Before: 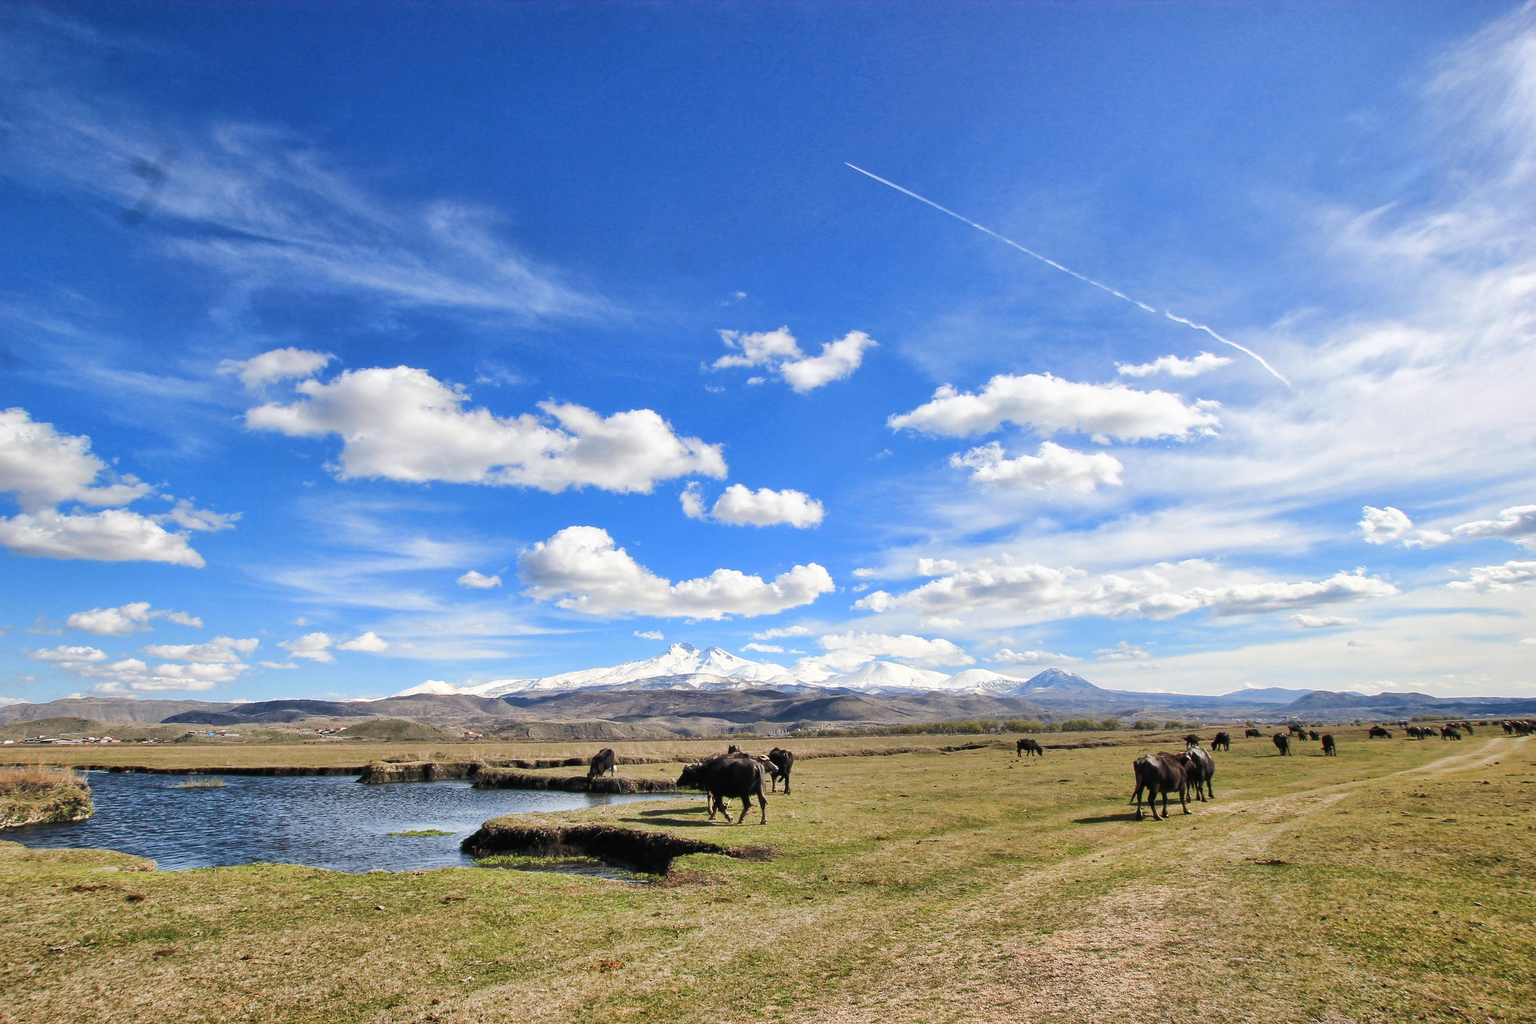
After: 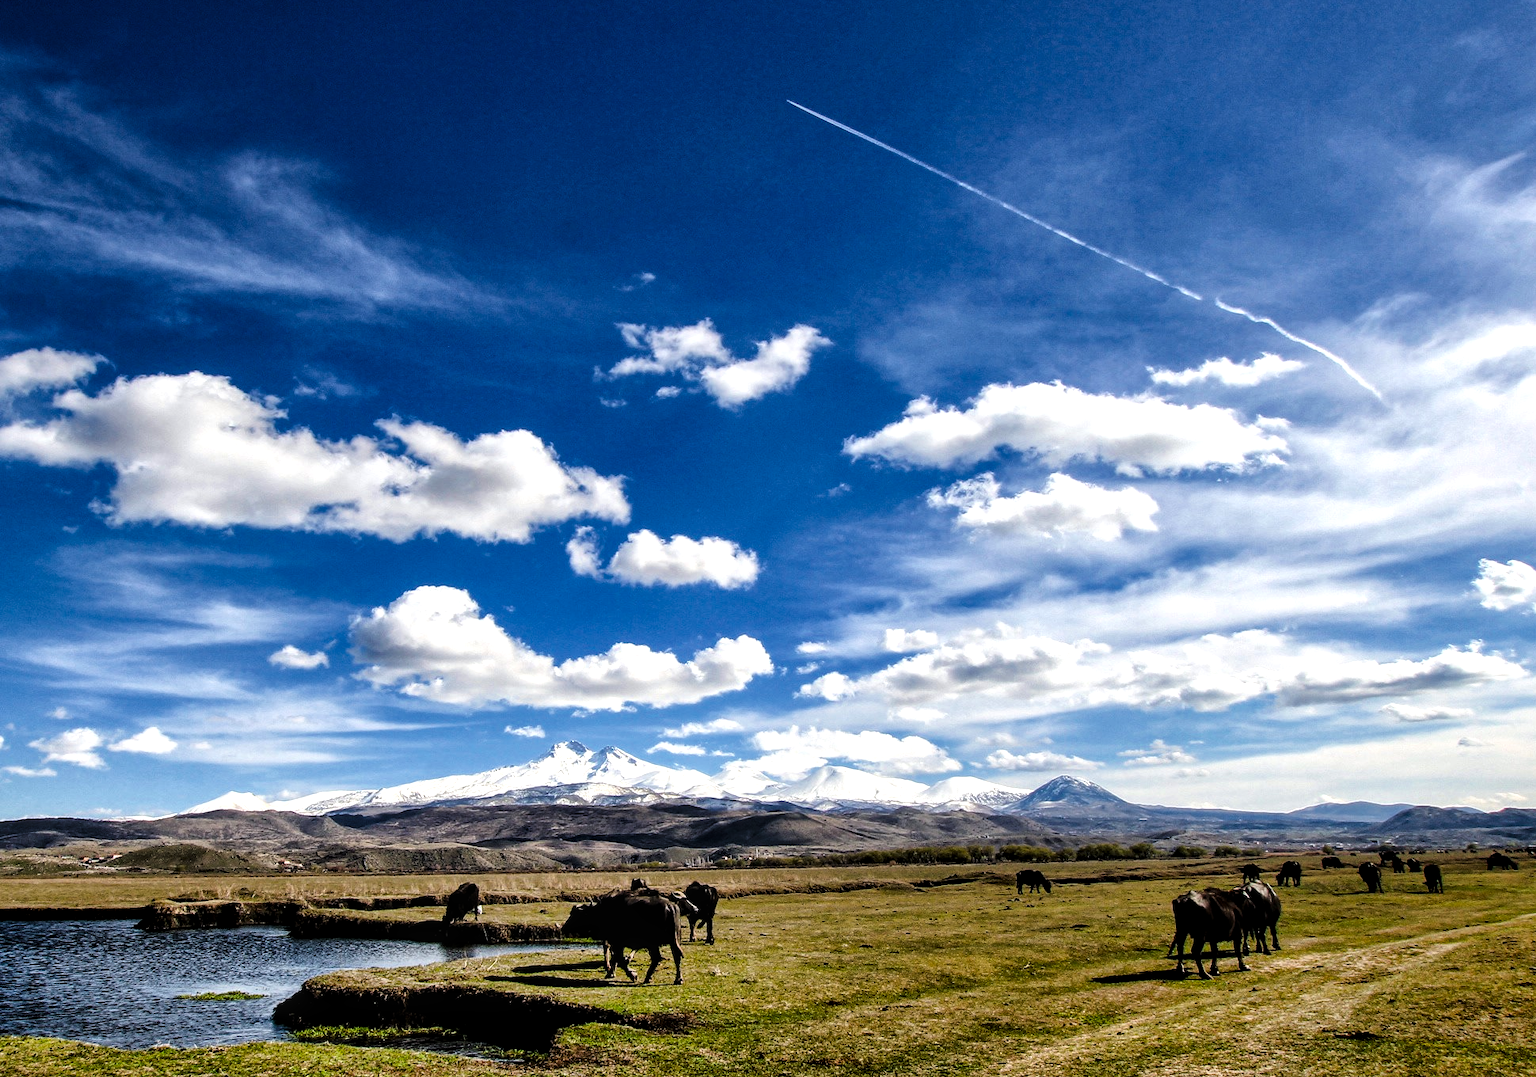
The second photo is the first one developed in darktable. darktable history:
exposure: exposure 0.073 EV, compensate exposure bias true, compensate highlight preservation false
contrast brightness saturation: contrast 0.129, brightness -0.221, saturation 0.144
filmic rgb: black relative exposure -7.65 EV, white relative exposure 4.56 EV, hardness 3.61
local contrast: on, module defaults
crop: left 16.695%, top 8.585%, right 8.432%, bottom 12.602%
levels: black 8.56%, levels [0.044, 0.475, 0.791]
color balance rgb: perceptual saturation grading › global saturation 14.768%
